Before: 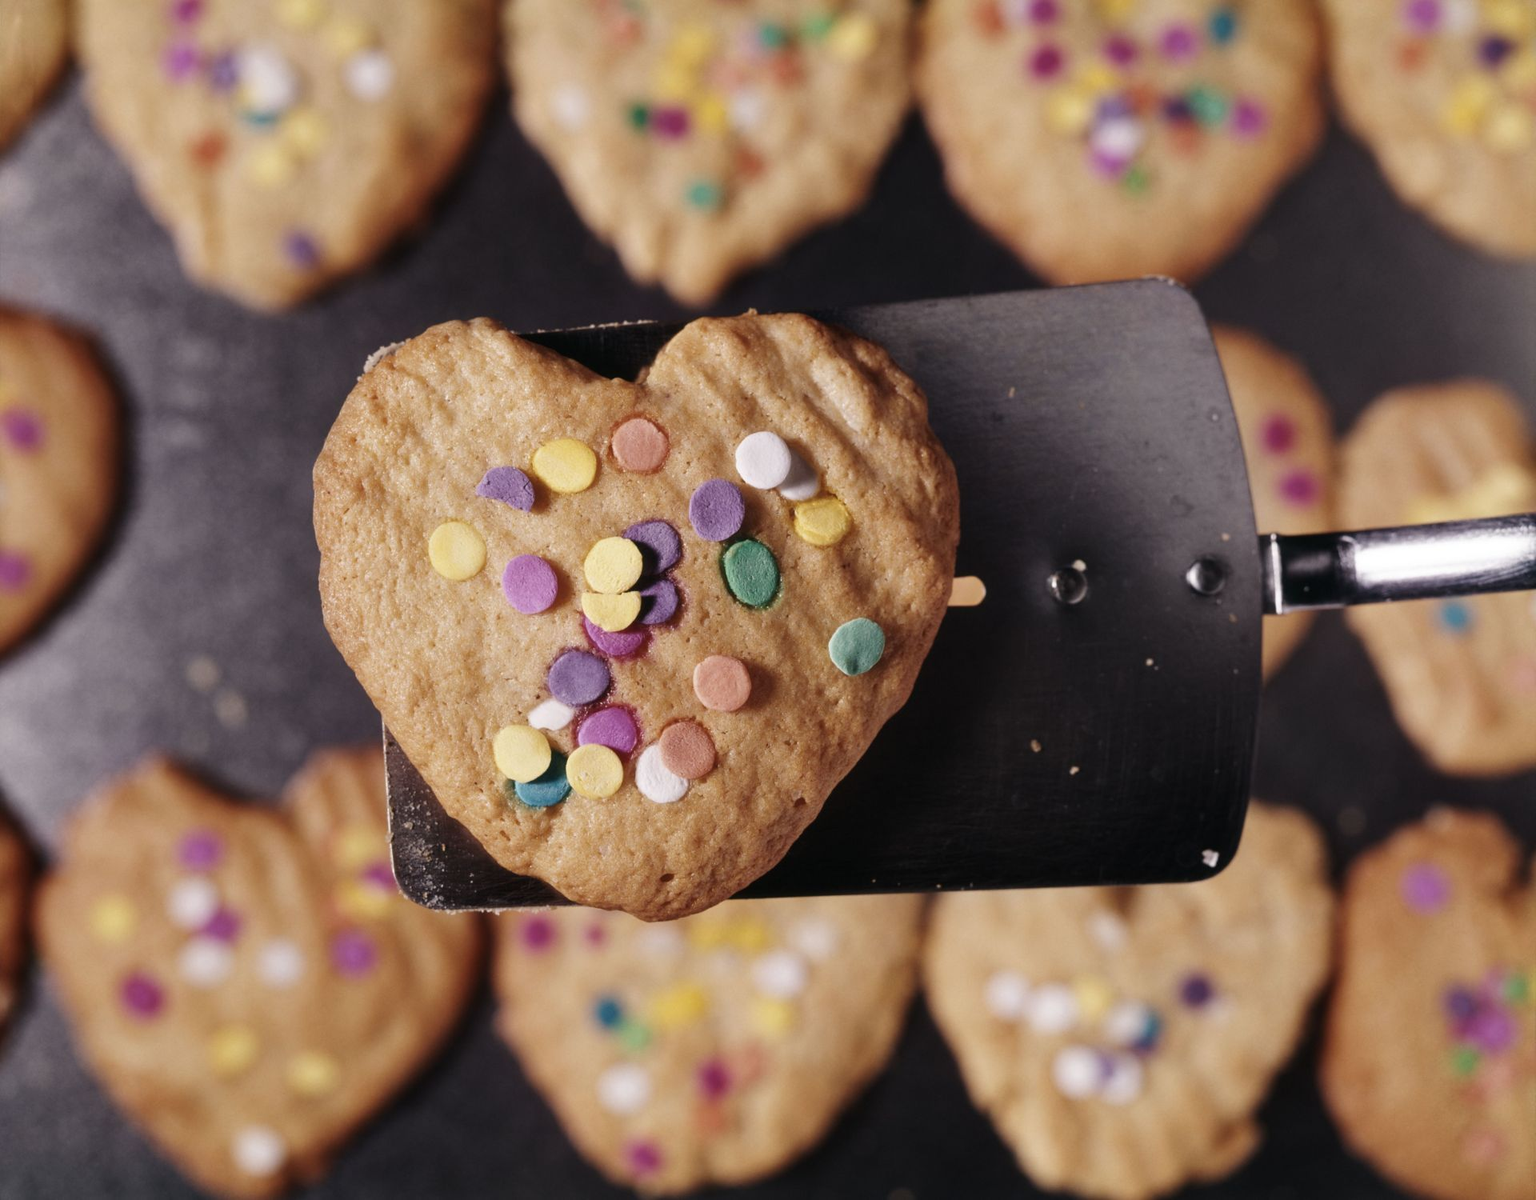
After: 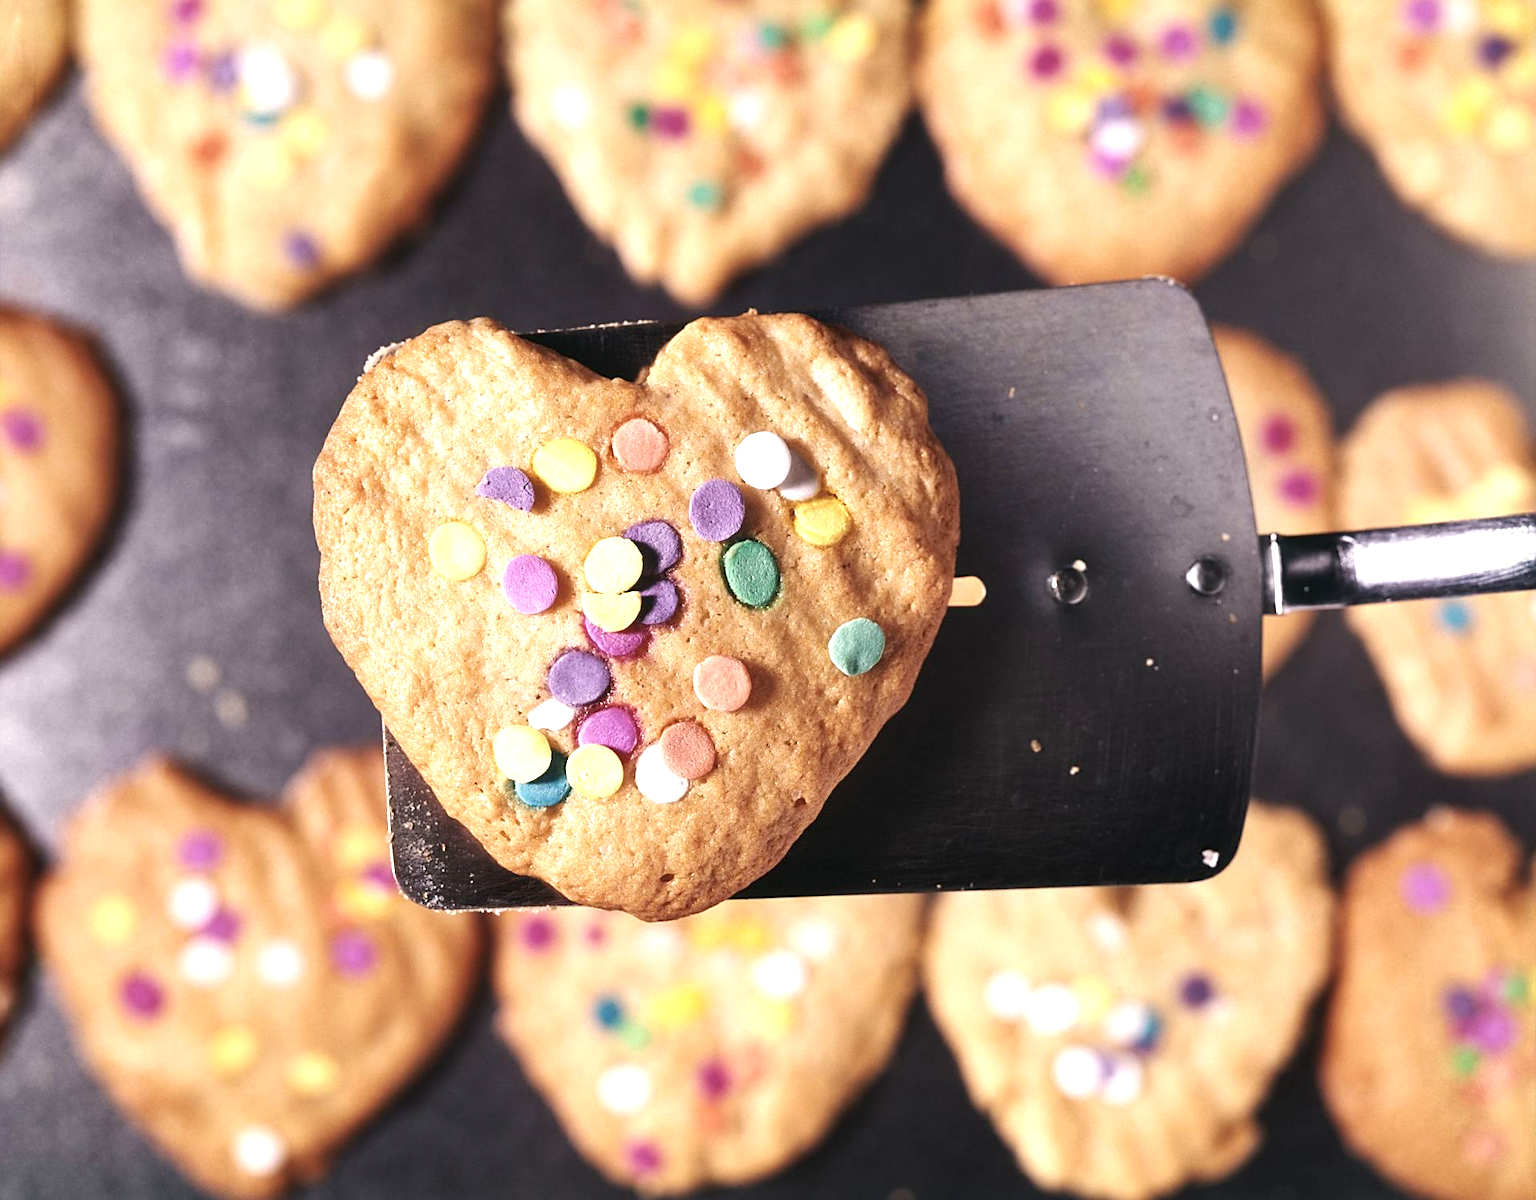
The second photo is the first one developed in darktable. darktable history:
sharpen: on, module defaults
exposure: black level correction 0, exposure 1.098 EV, compensate highlight preservation false
